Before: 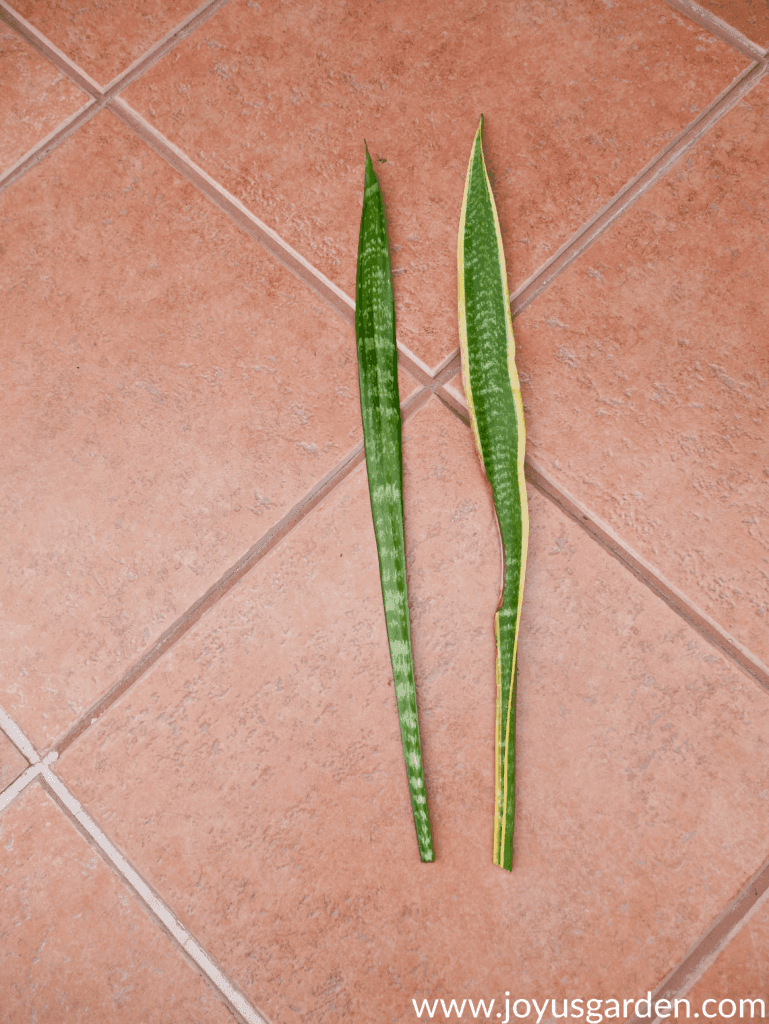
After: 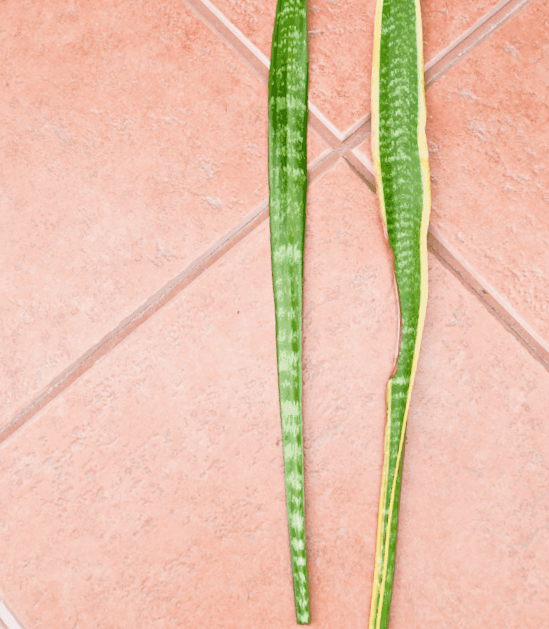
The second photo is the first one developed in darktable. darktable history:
exposure: exposure 1.091 EV, compensate highlight preservation false
filmic rgb: black relative exposure -8.04 EV, white relative exposure 3.93 EV, hardness 4.25
crop and rotate: angle -3.95°, left 9.769%, top 21.093%, right 12.355%, bottom 11.993%
